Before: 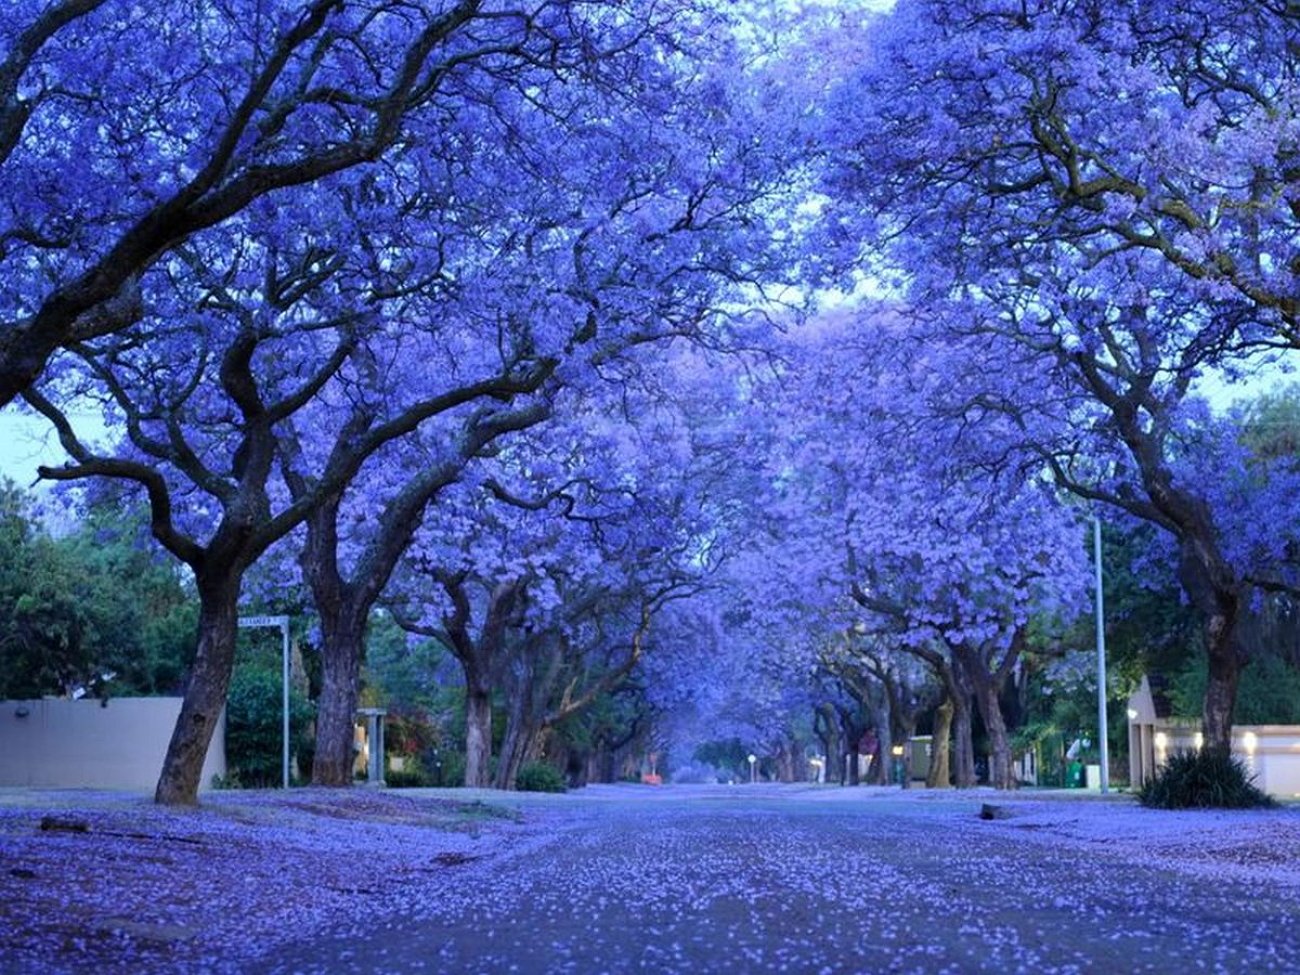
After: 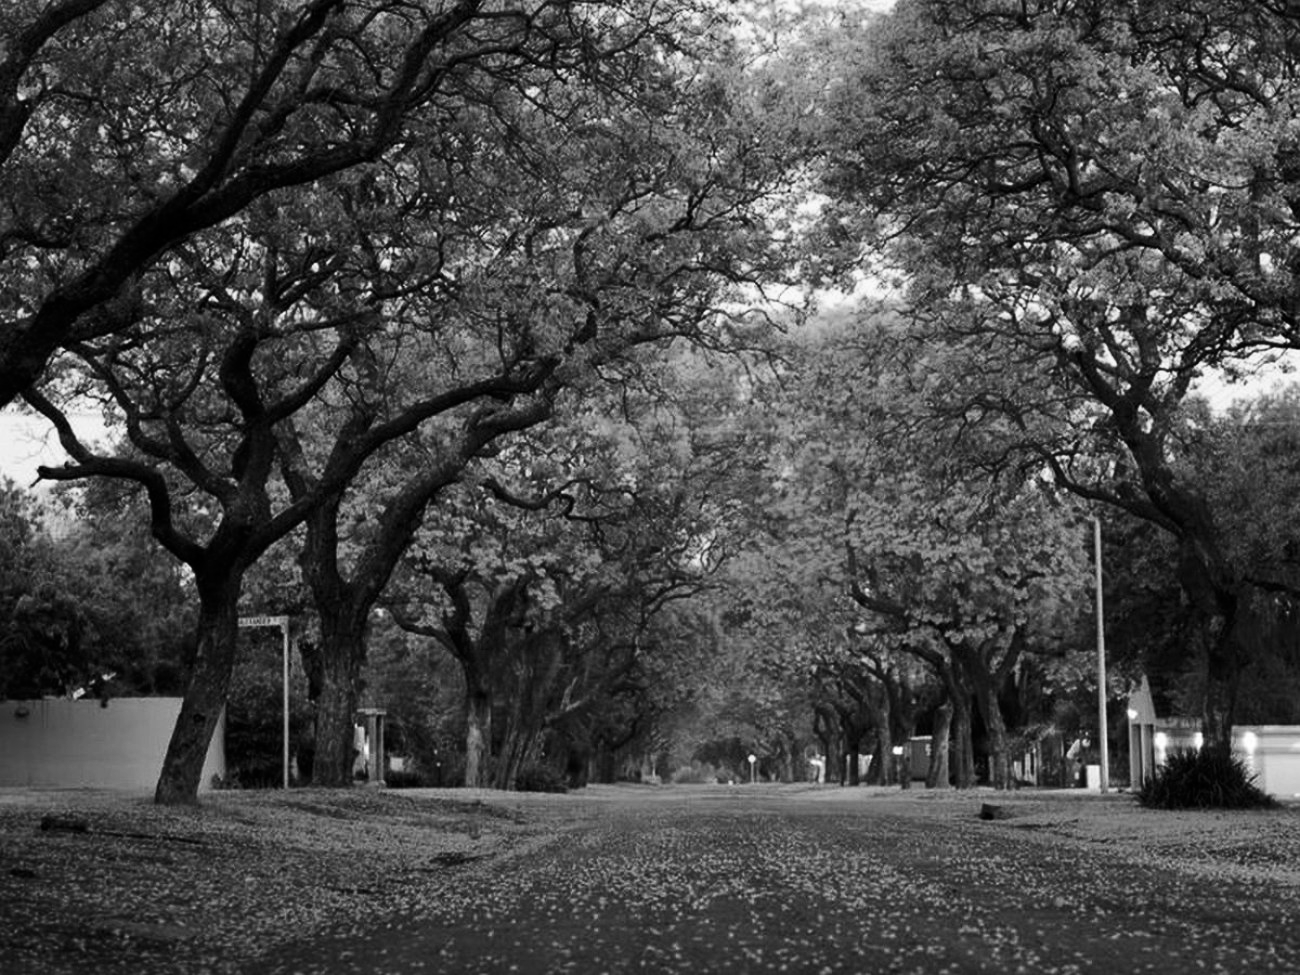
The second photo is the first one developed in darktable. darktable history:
contrast brightness saturation: contrast 0.19, brightness -0.11, saturation 0.21
monochrome: a 2.21, b -1.33, size 2.2
